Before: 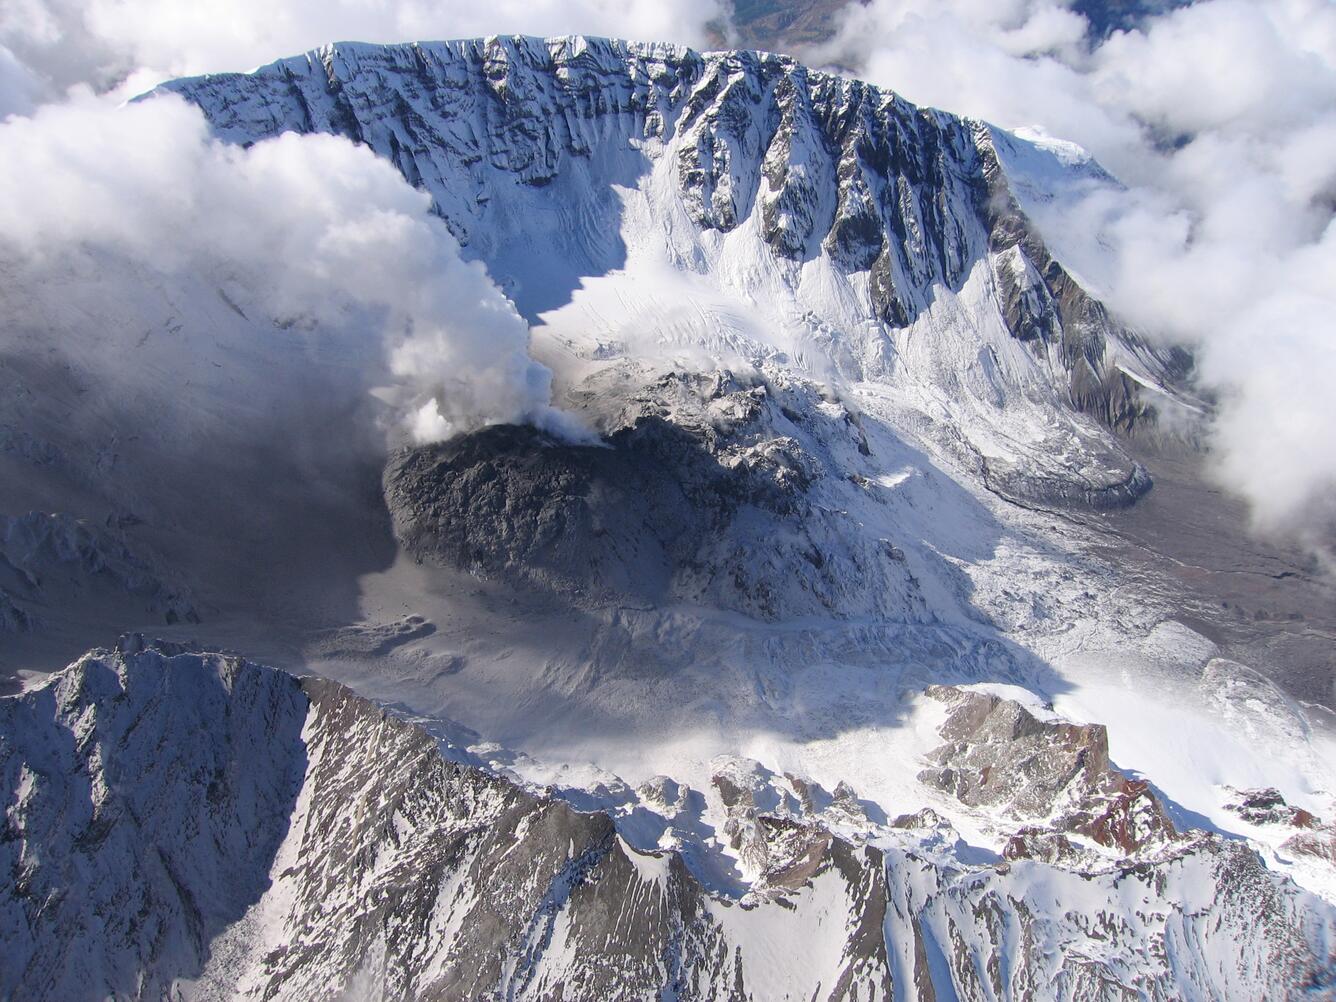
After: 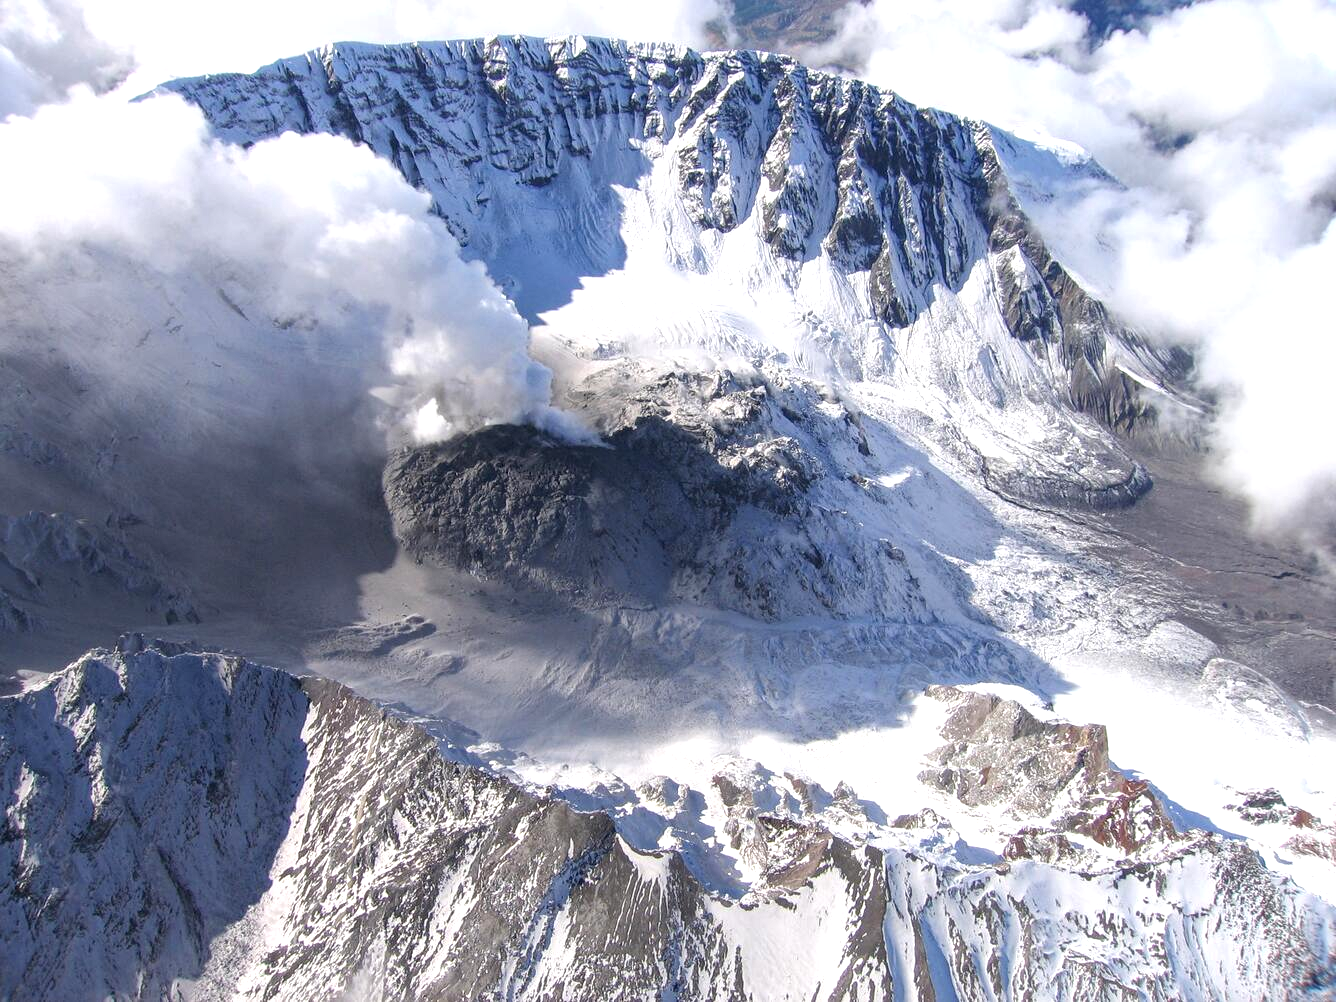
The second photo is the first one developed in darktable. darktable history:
exposure: black level correction 0.001, exposure 0.5 EV, compensate highlight preservation false
local contrast: on, module defaults
